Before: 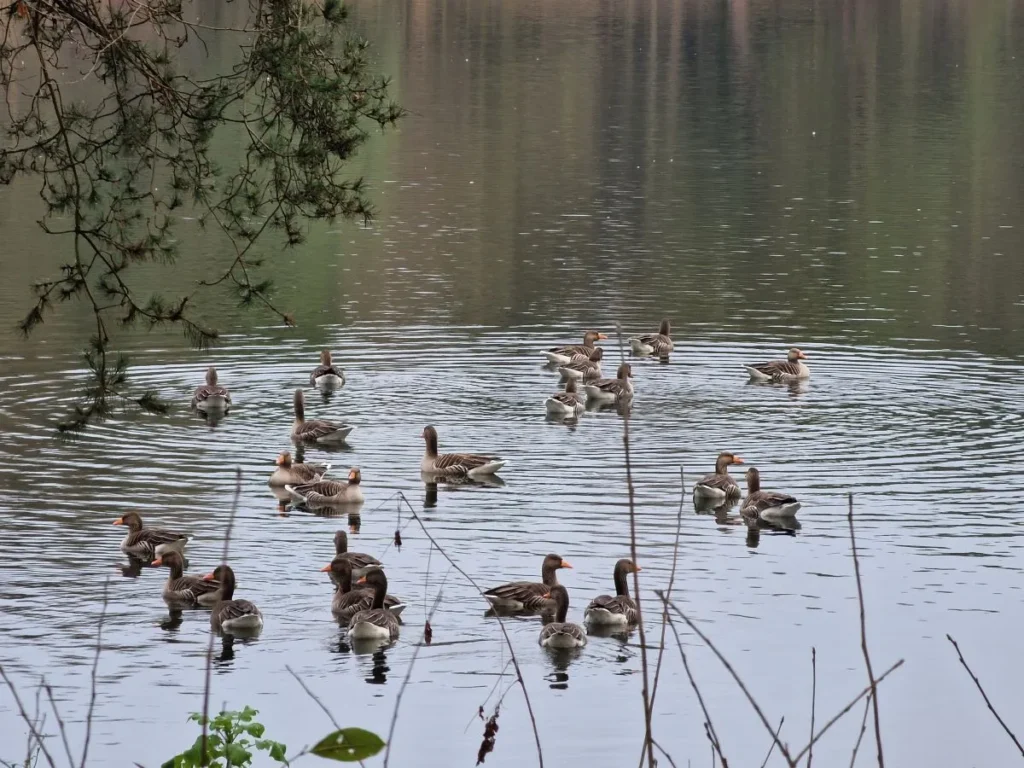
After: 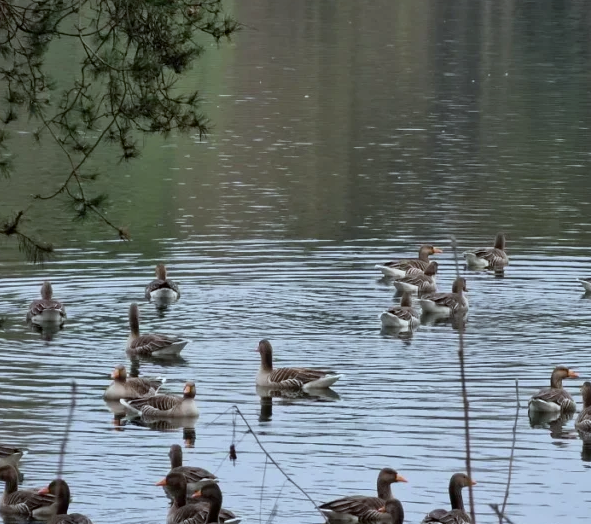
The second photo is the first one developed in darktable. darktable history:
crop: left 16.202%, top 11.208%, right 26.045%, bottom 20.557%
white balance: red 0.925, blue 1.046
exposure: black level correction 0.002, exposure -0.1 EV, compensate highlight preservation false
